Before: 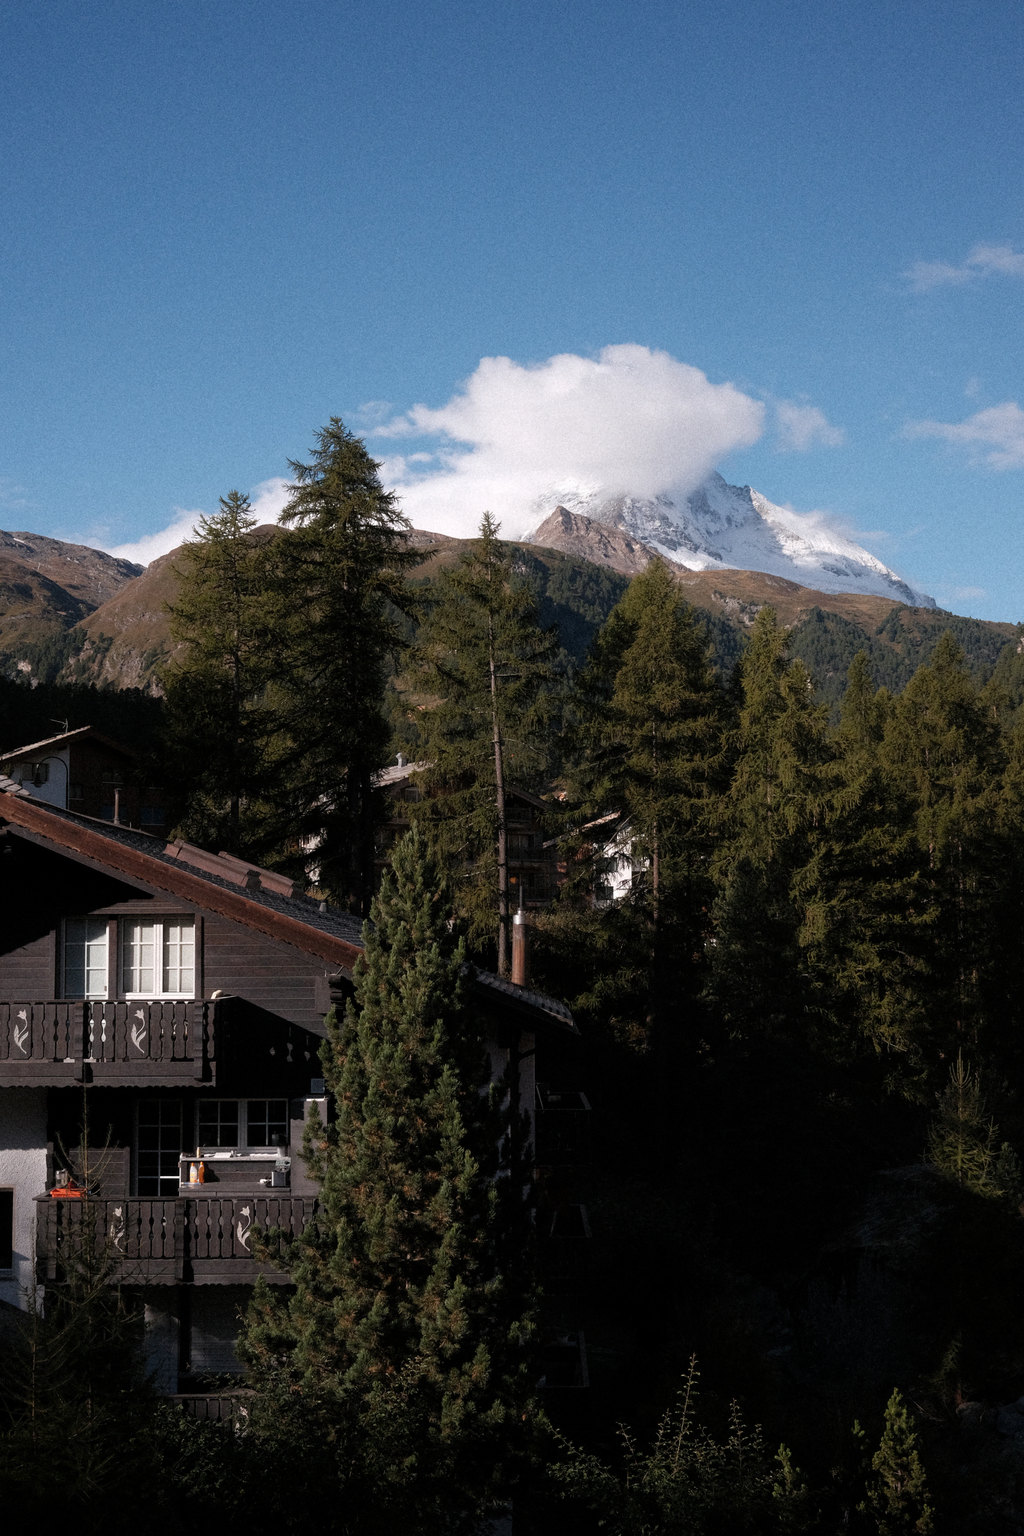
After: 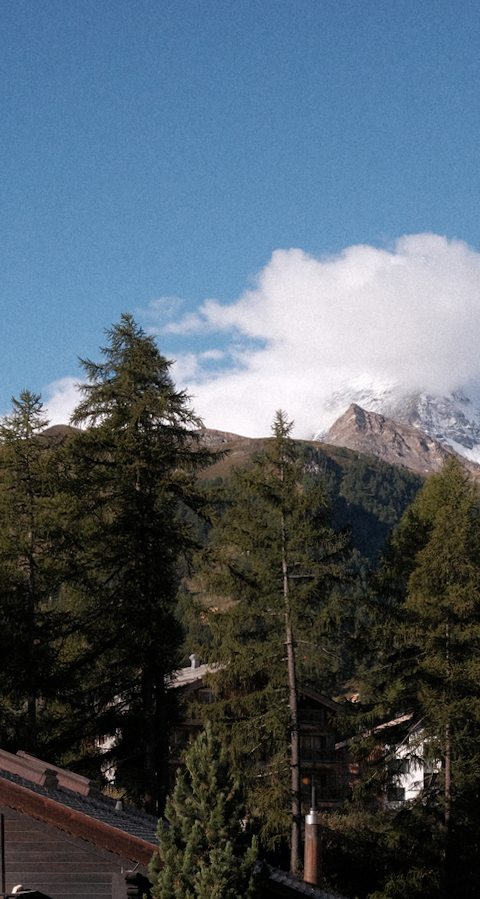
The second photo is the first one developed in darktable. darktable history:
crop: left 17.835%, top 7.675%, right 32.881%, bottom 32.213%
rotate and perspective: rotation 0.074°, lens shift (vertical) 0.096, lens shift (horizontal) -0.041, crop left 0.043, crop right 0.952, crop top 0.024, crop bottom 0.979
